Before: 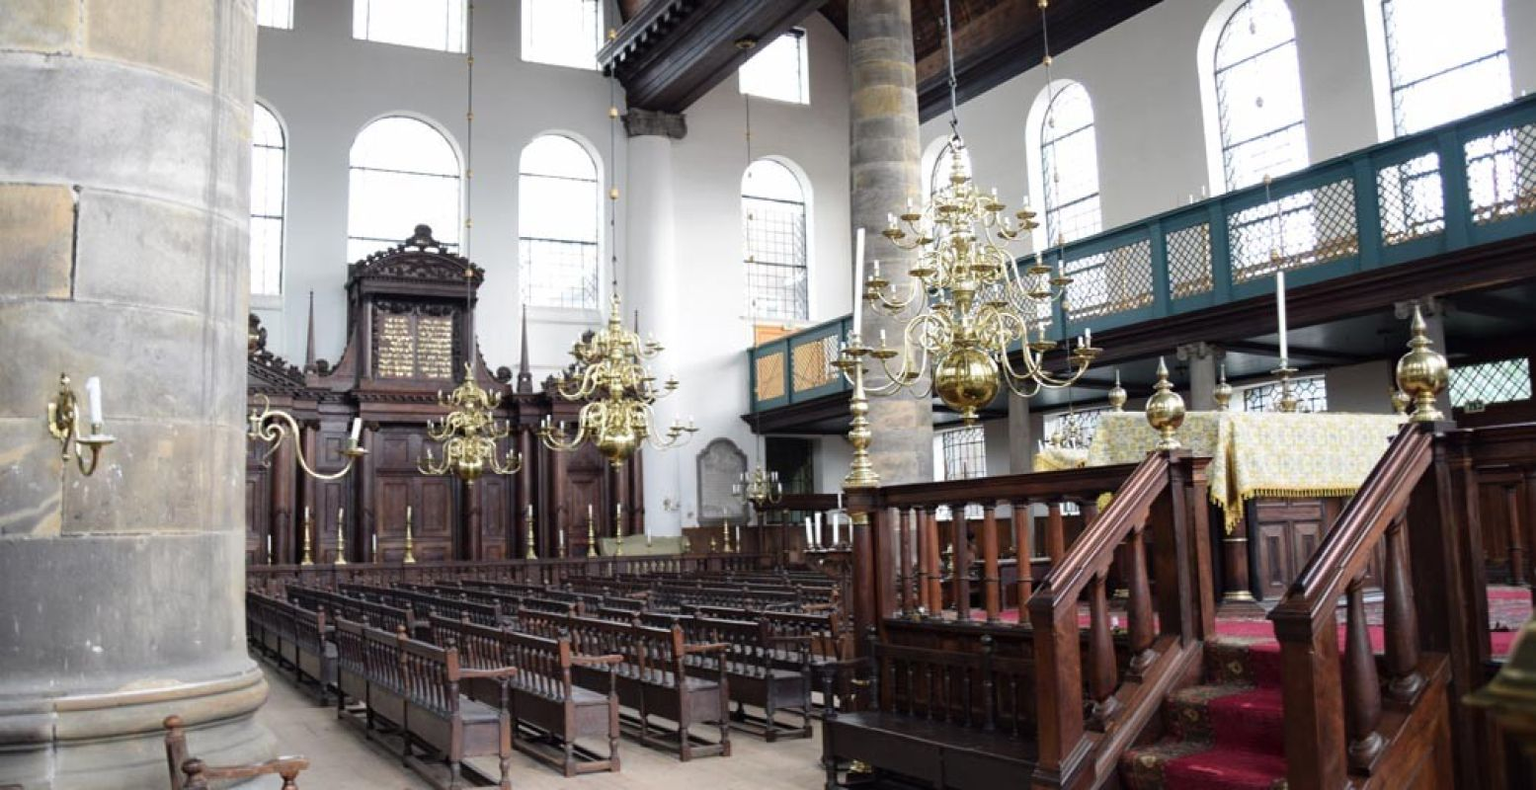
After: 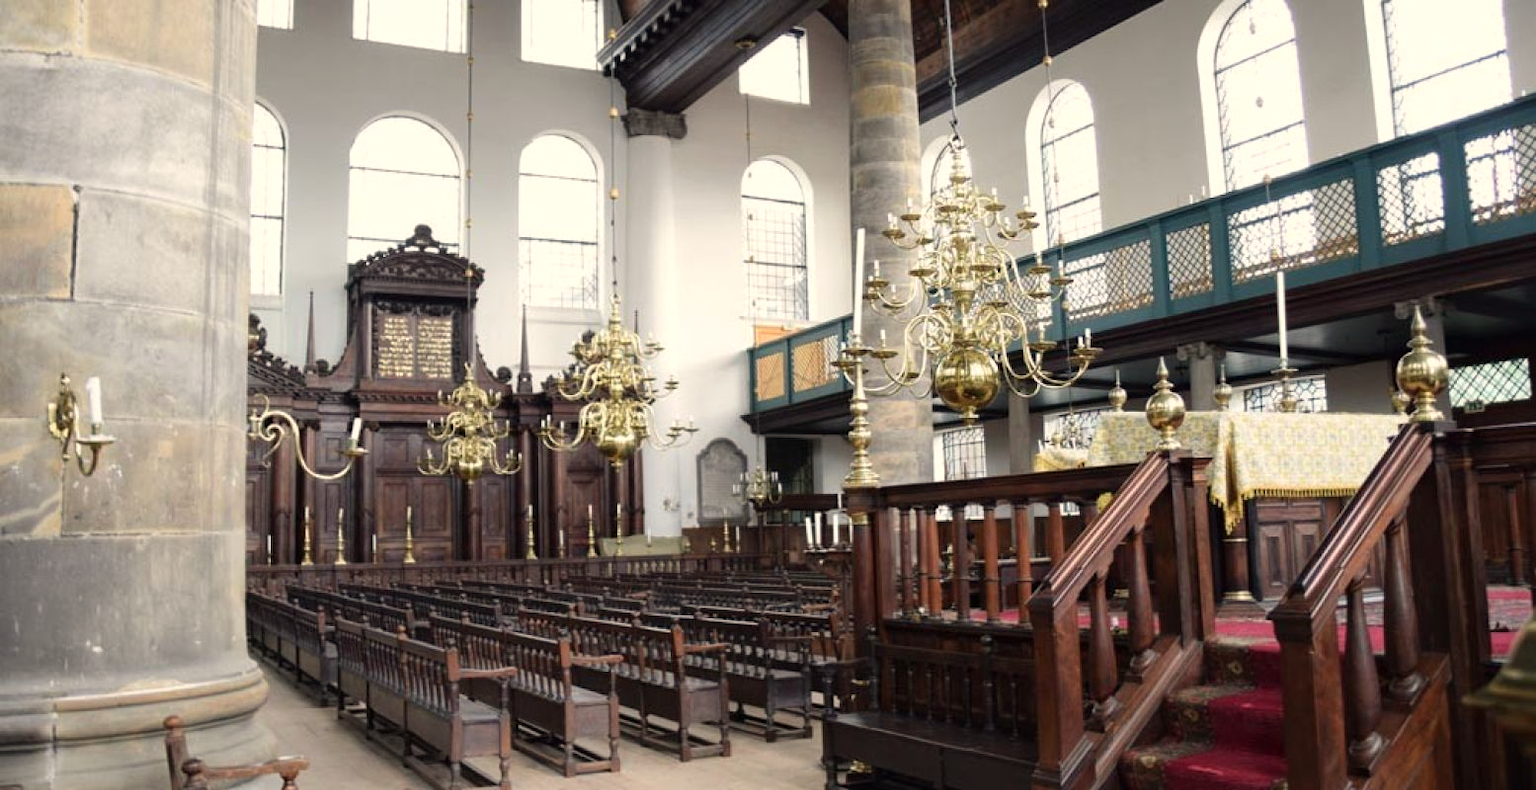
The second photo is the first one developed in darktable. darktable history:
white balance: red 1.045, blue 0.932
